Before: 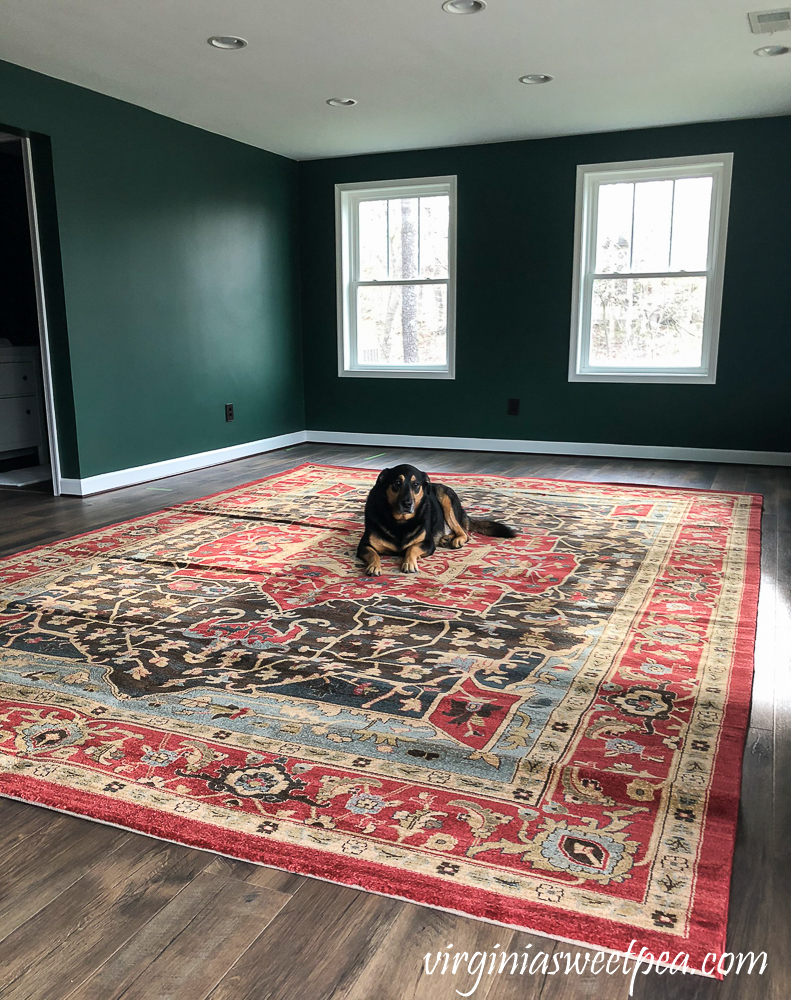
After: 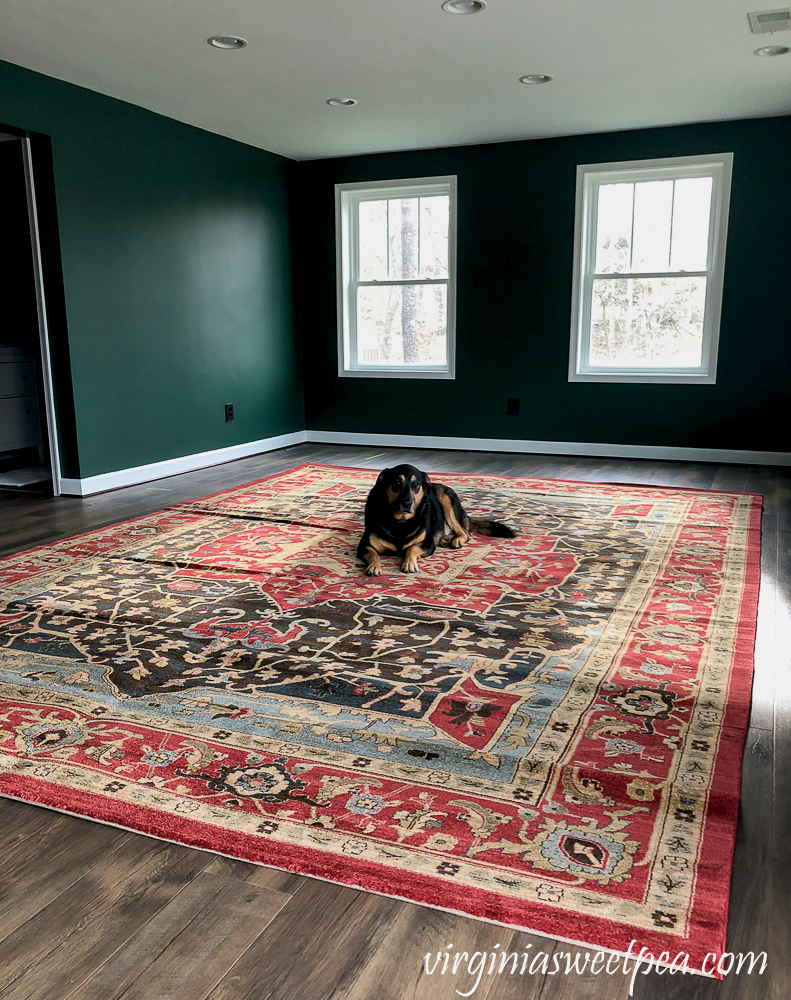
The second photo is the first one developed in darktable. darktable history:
exposure: black level correction 0.009, exposure -0.167 EV, compensate highlight preservation false
